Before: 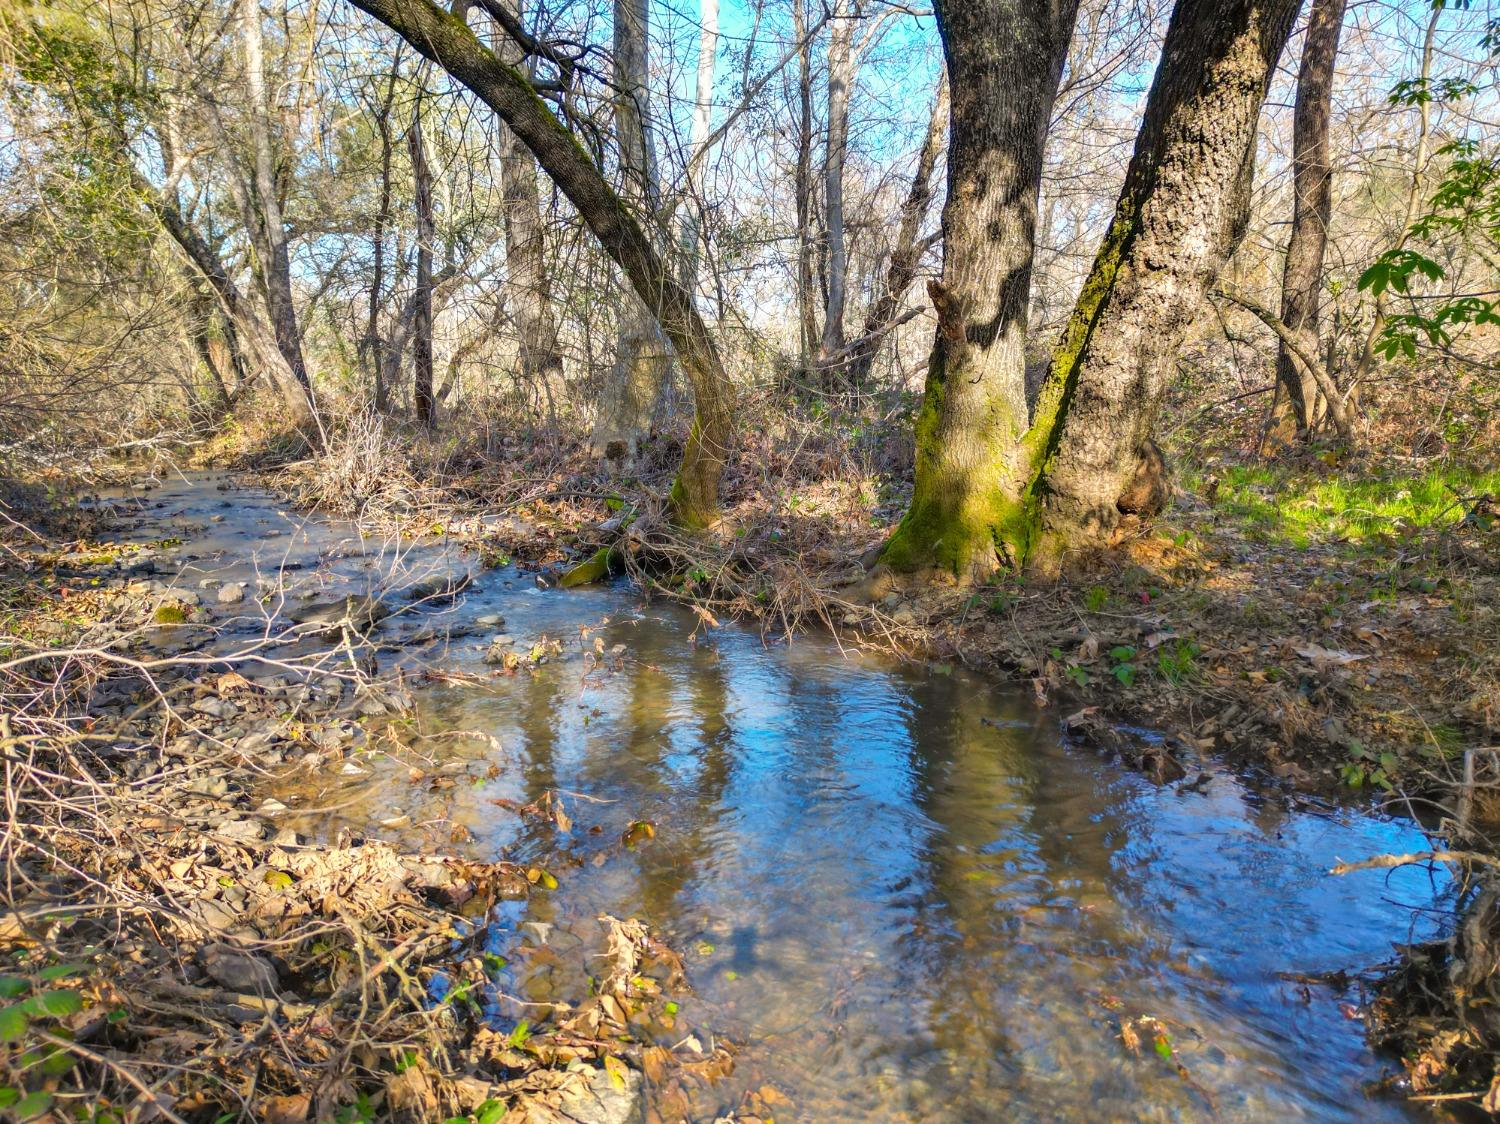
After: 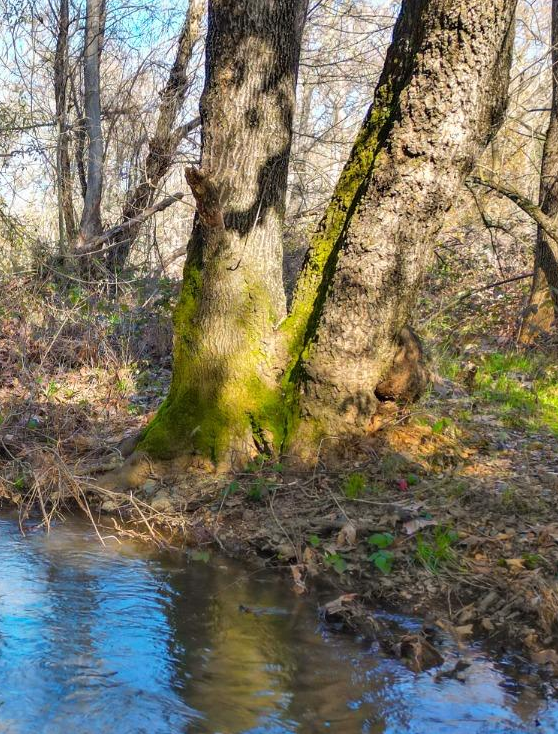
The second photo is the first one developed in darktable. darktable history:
crop and rotate: left 49.518%, top 10.092%, right 13.274%, bottom 24.59%
